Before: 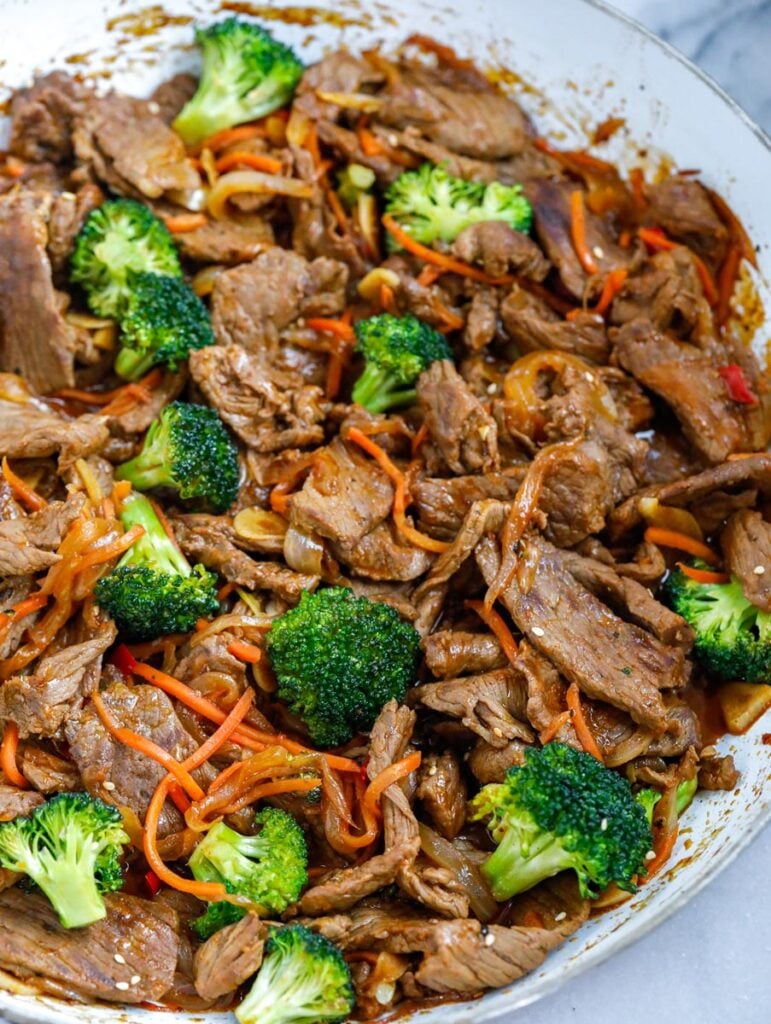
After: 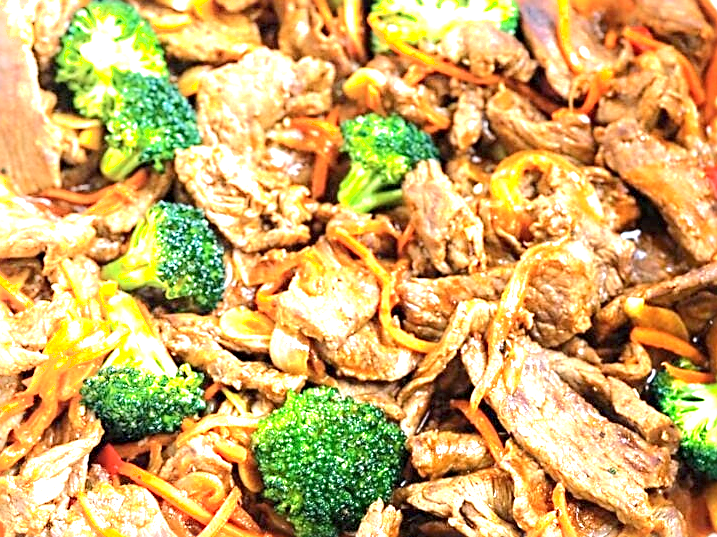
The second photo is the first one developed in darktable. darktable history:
crop: left 1.846%, top 19.568%, right 5.041%, bottom 27.919%
shadows and highlights: shadows -22.42, highlights 44.71, soften with gaussian
exposure: black level correction 0, exposure 1.905 EV, compensate highlight preservation false
sharpen: radius 2.536, amount 0.621
